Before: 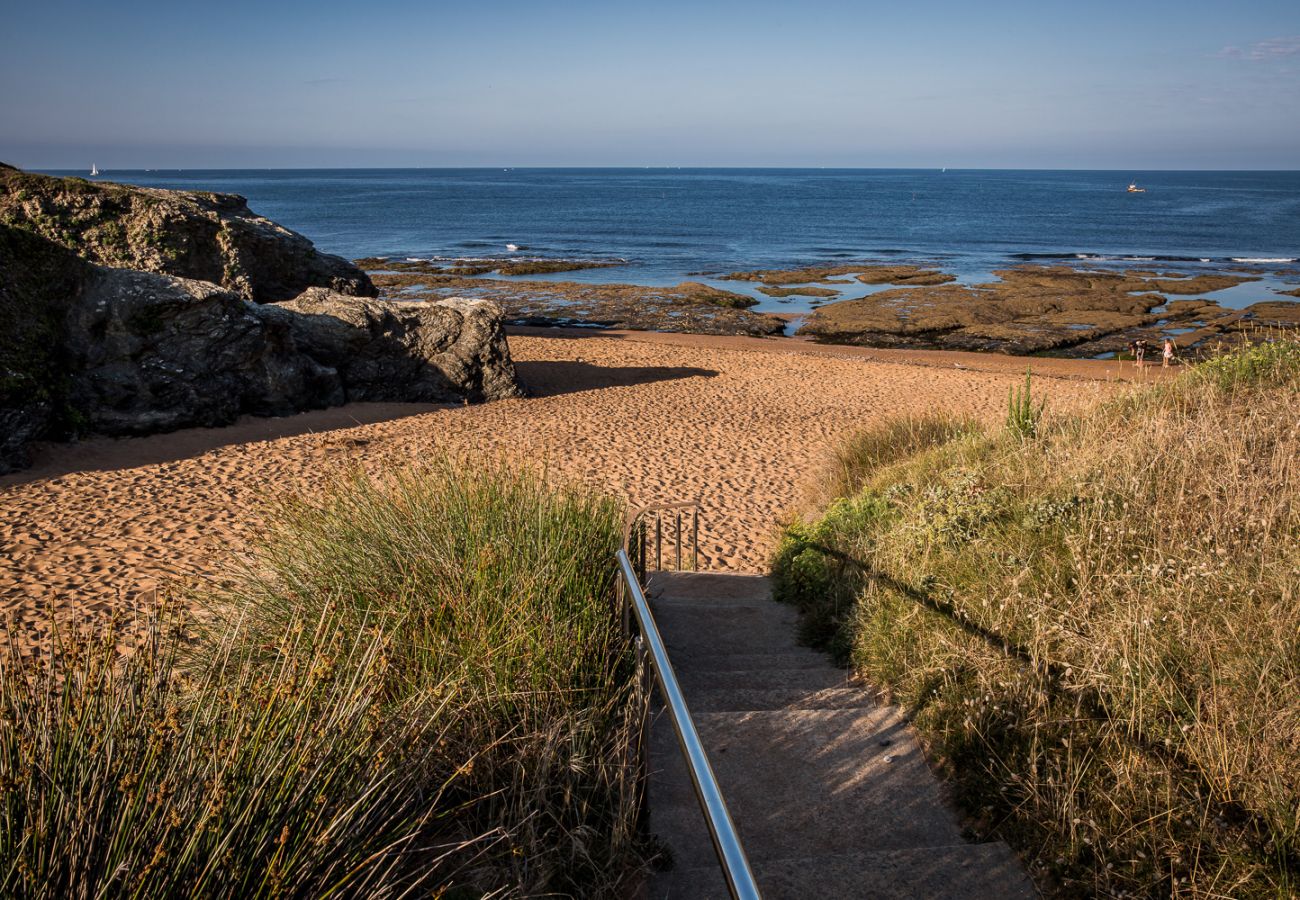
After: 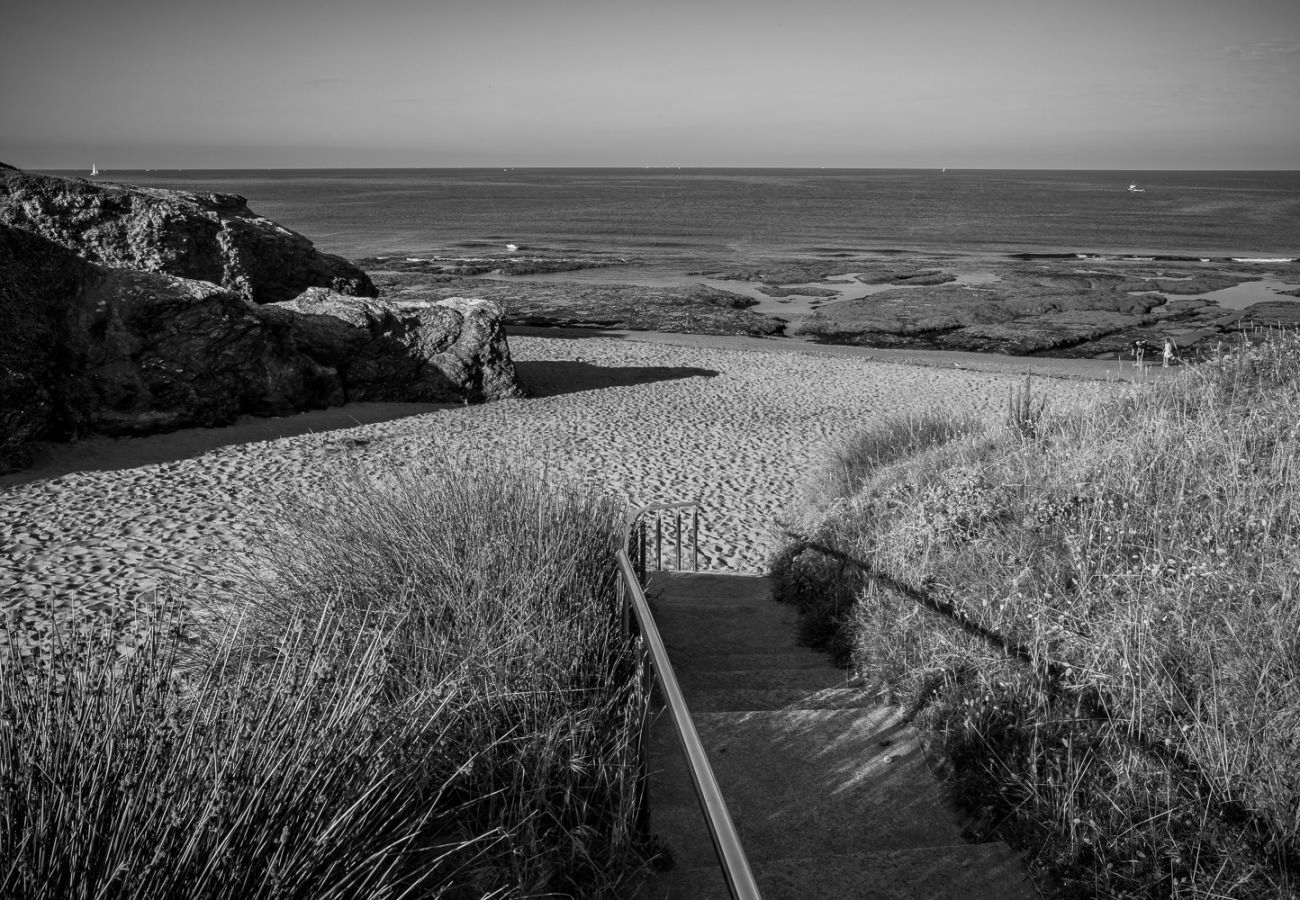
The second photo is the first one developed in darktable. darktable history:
vignetting: fall-off start 97.2%, width/height ratio 1.181, dithering 8-bit output
color correction: highlights b* 0.002
color zones: curves: ch1 [(0, -0.394) (0.143, -0.394) (0.286, -0.394) (0.429, -0.392) (0.571, -0.391) (0.714, -0.391) (0.857, -0.391) (1, -0.394)]
